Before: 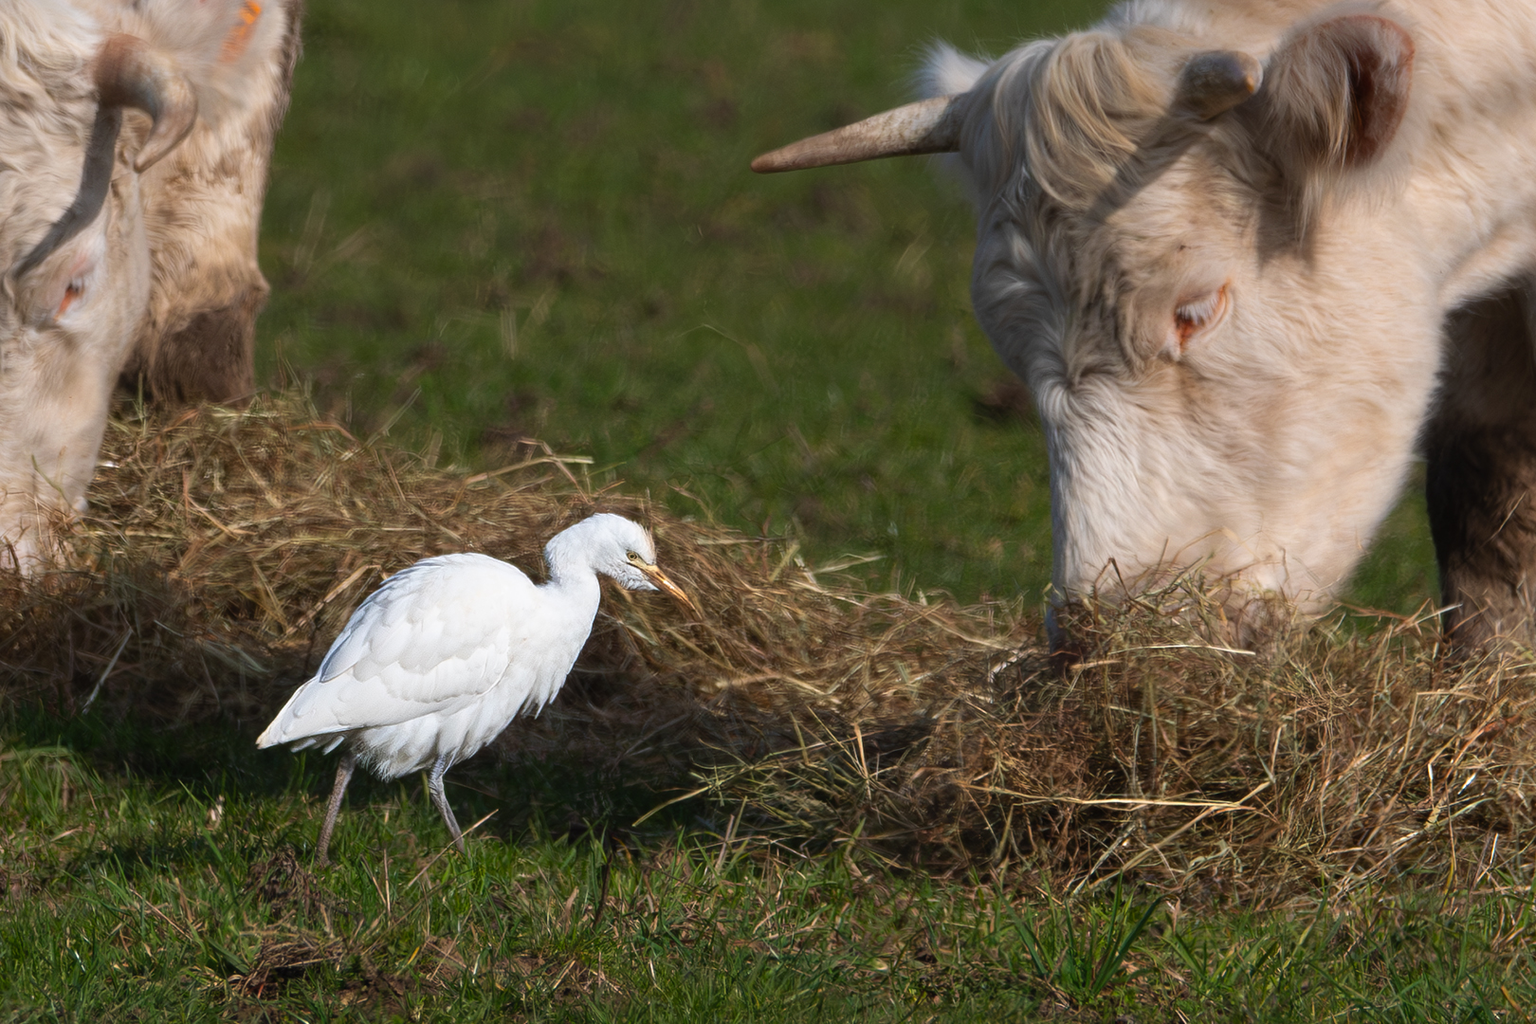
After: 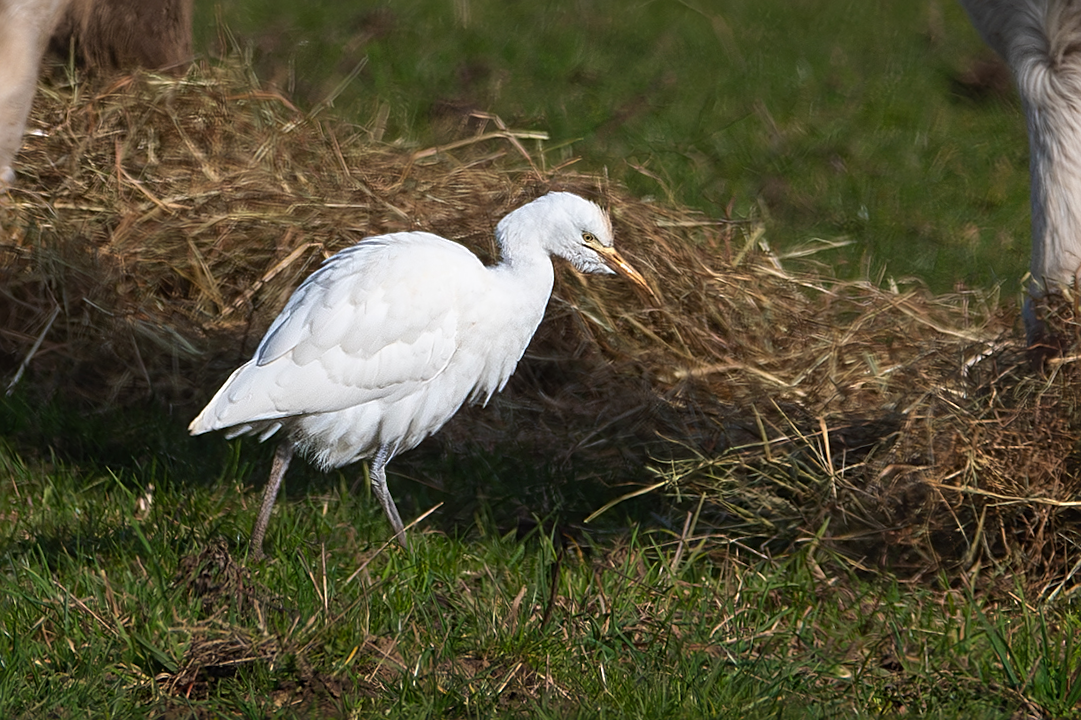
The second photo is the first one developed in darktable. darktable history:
sharpen: on, module defaults
crop and rotate: angle -0.82°, left 3.85%, top 31.828%, right 27.992%
